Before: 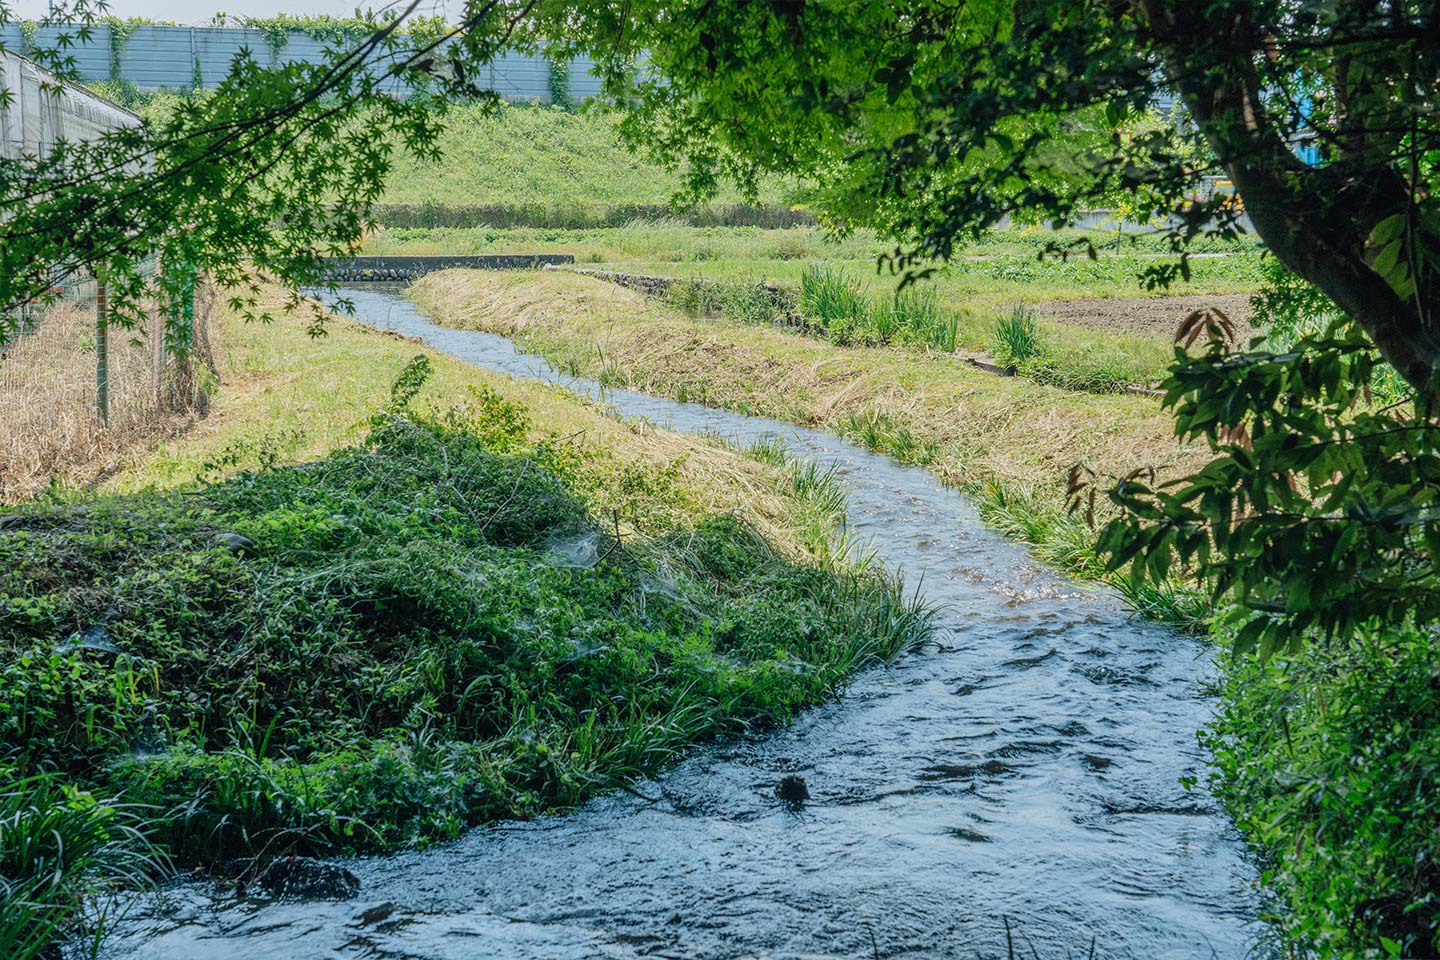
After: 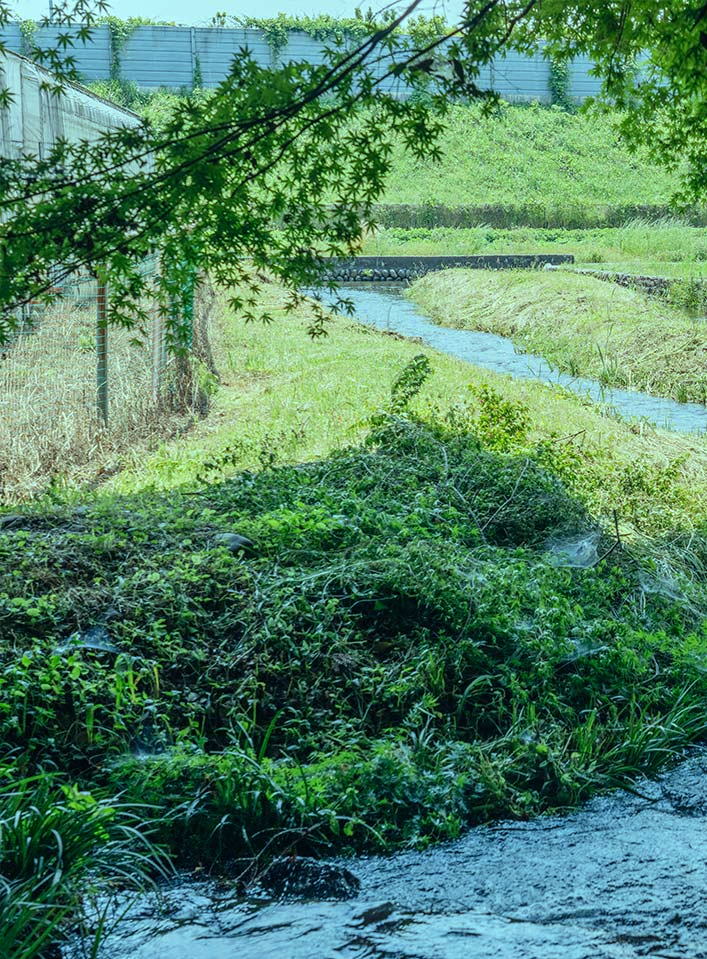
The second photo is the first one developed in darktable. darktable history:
crop and rotate: left 0%, top 0%, right 50.845%
color balance: mode lift, gamma, gain (sRGB), lift [0.997, 0.979, 1.021, 1.011], gamma [1, 1.084, 0.916, 0.998], gain [1, 0.87, 1.13, 1.101], contrast 4.55%, contrast fulcrum 38.24%, output saturation 104.09%
